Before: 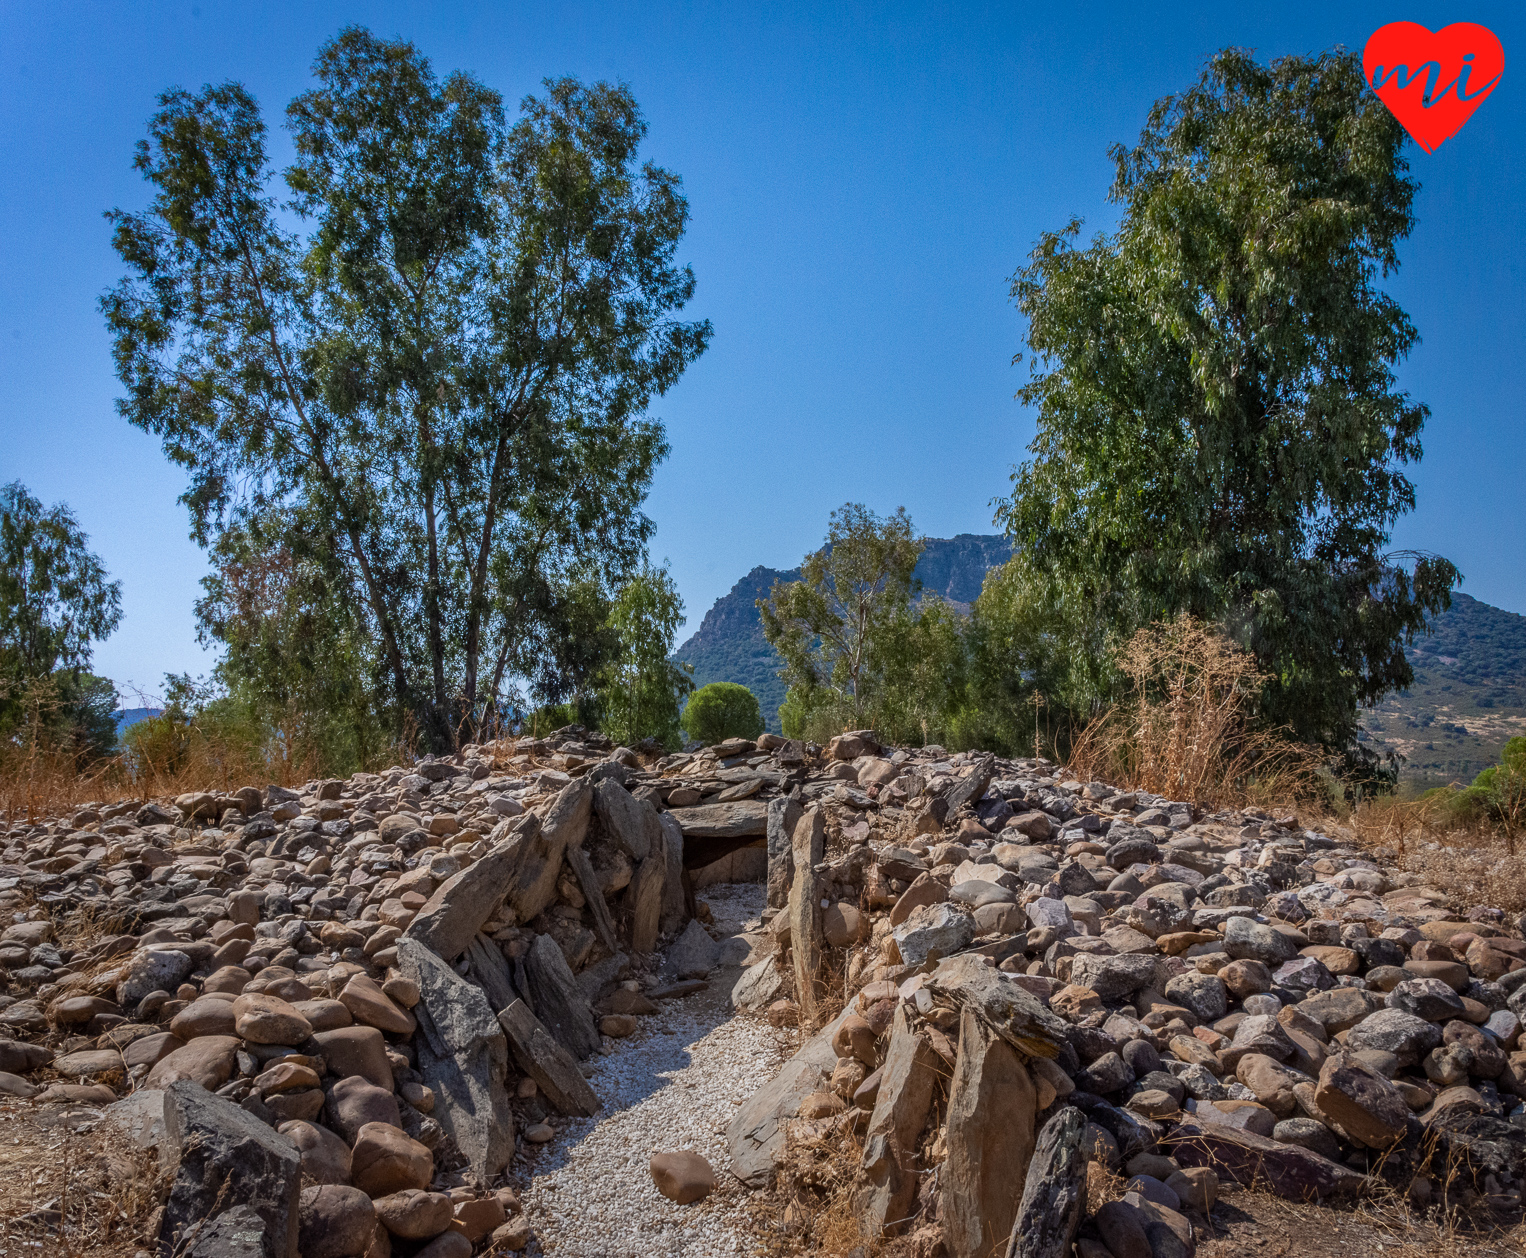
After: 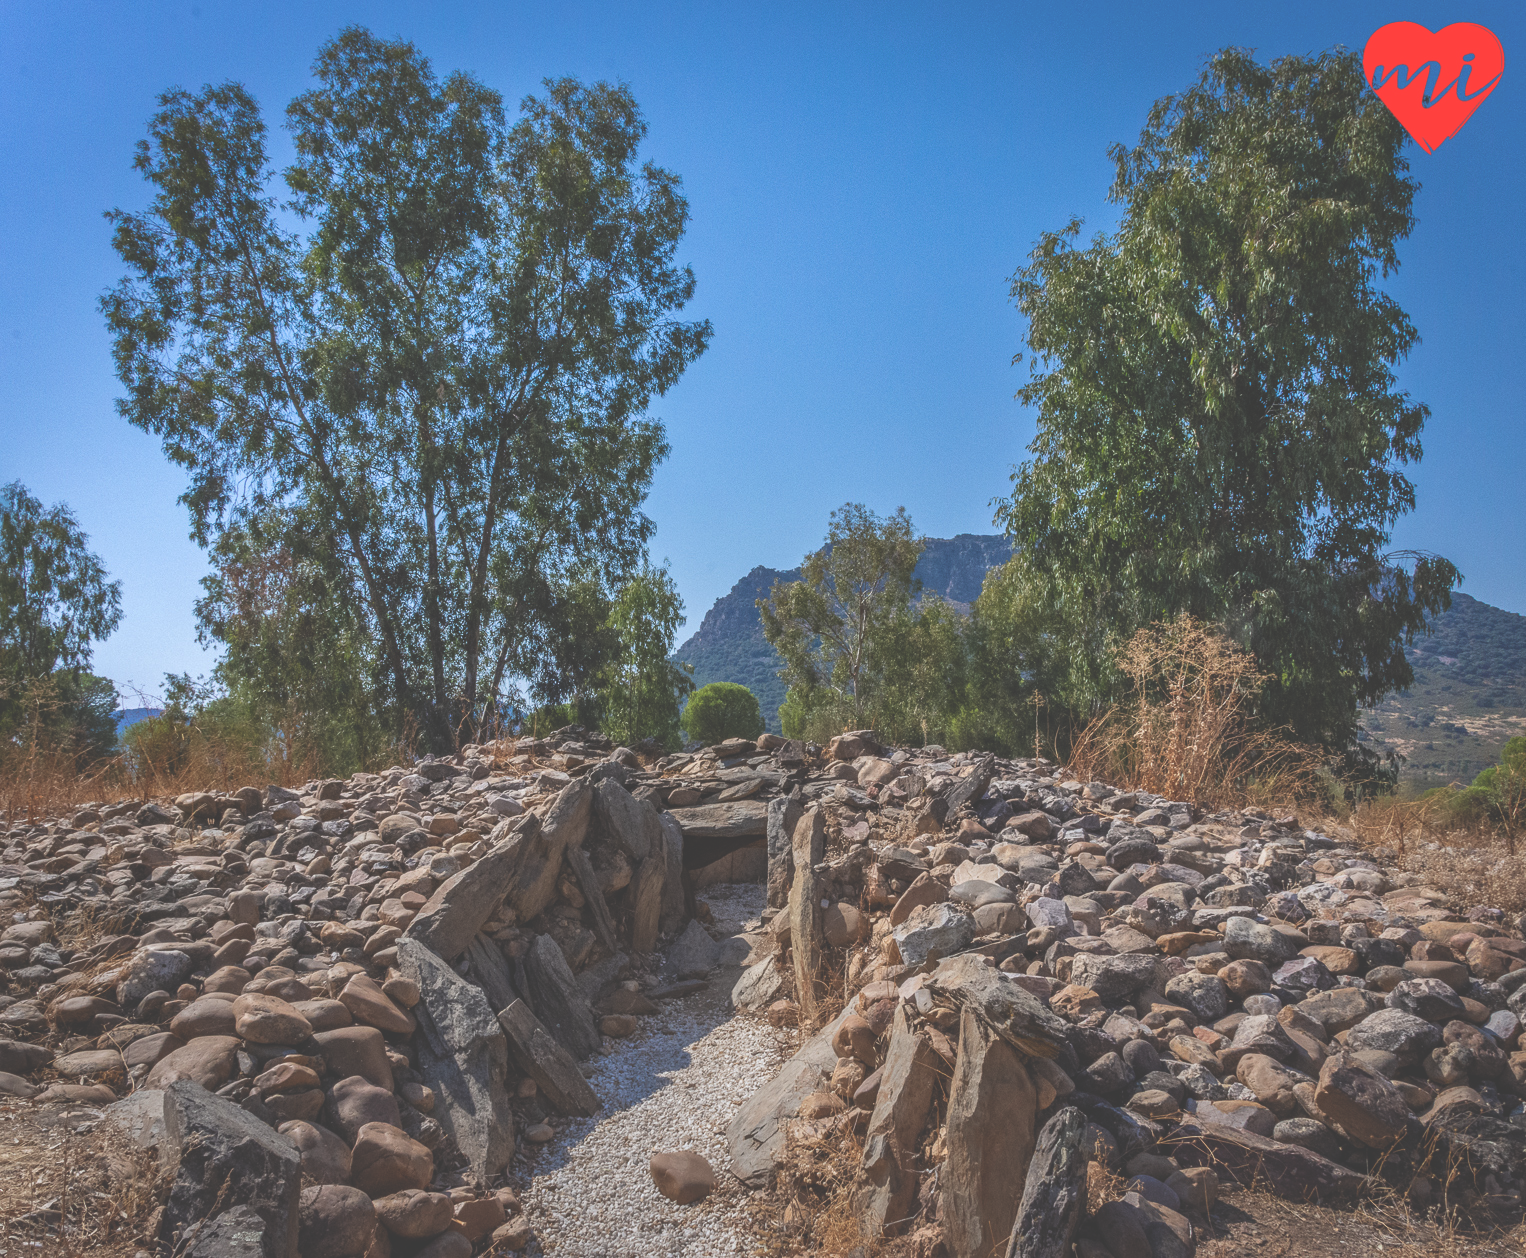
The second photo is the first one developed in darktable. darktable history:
exposure: black level correction -0.042, exposure 0.064 EV, compensate highlight preservation false
